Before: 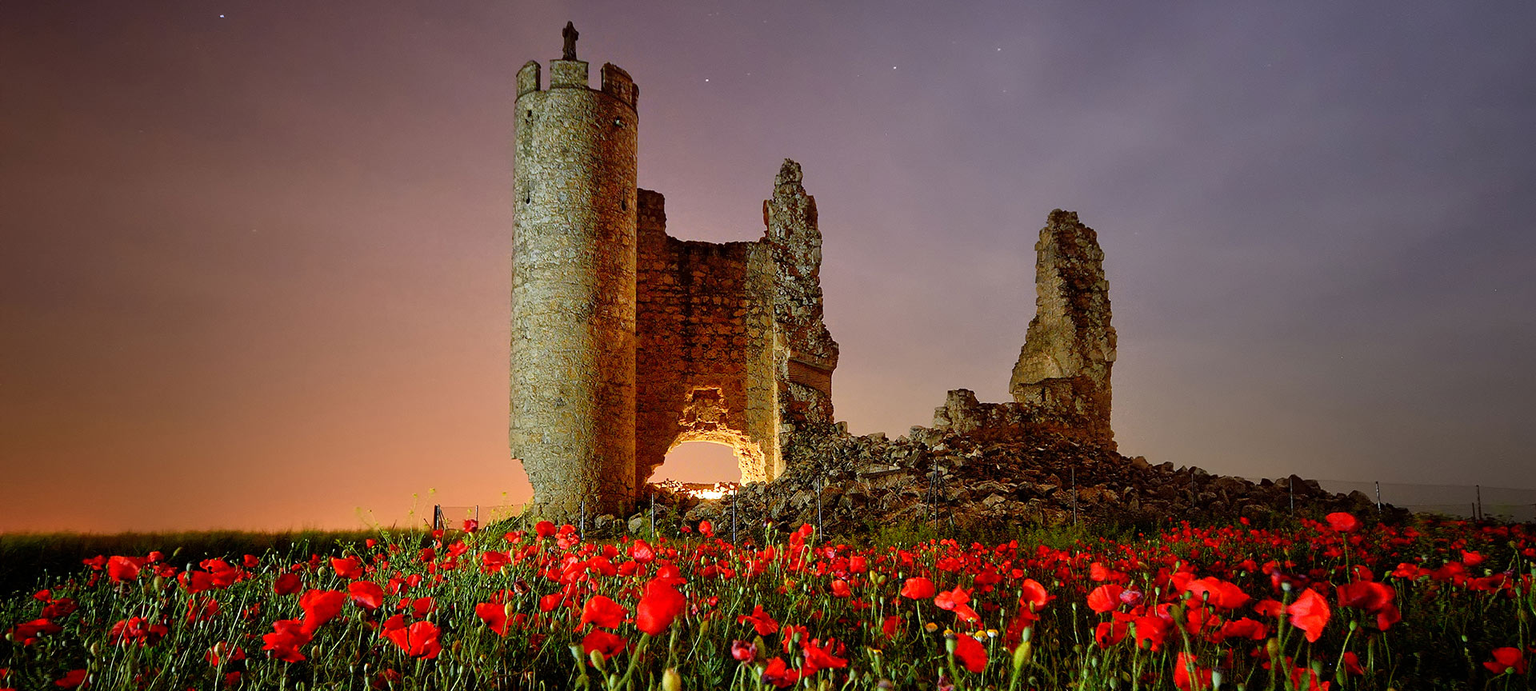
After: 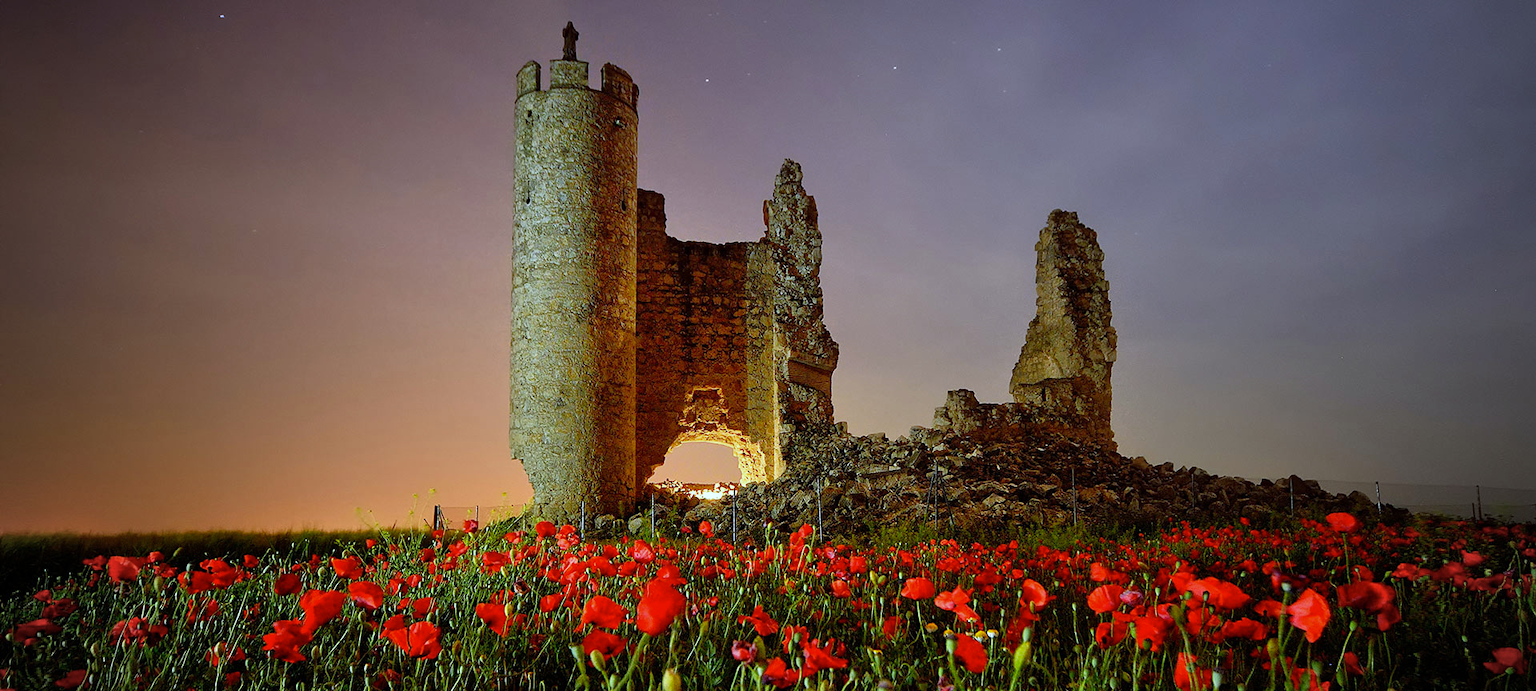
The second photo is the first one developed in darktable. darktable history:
vignetting: fall-off radius 63.6%
color correction: highlights a* -4.28, highlights b* 6.53
white balance: red 0.931, blue 1.11
